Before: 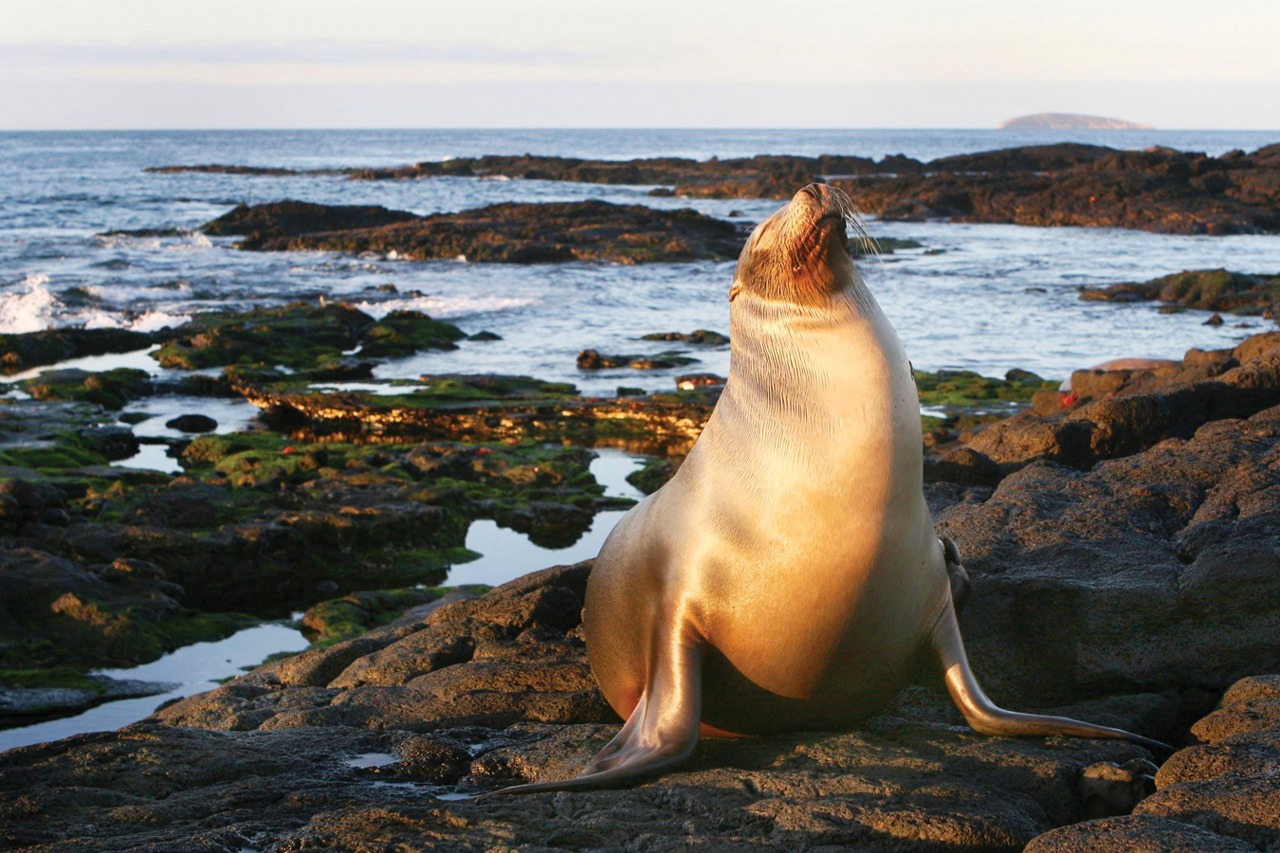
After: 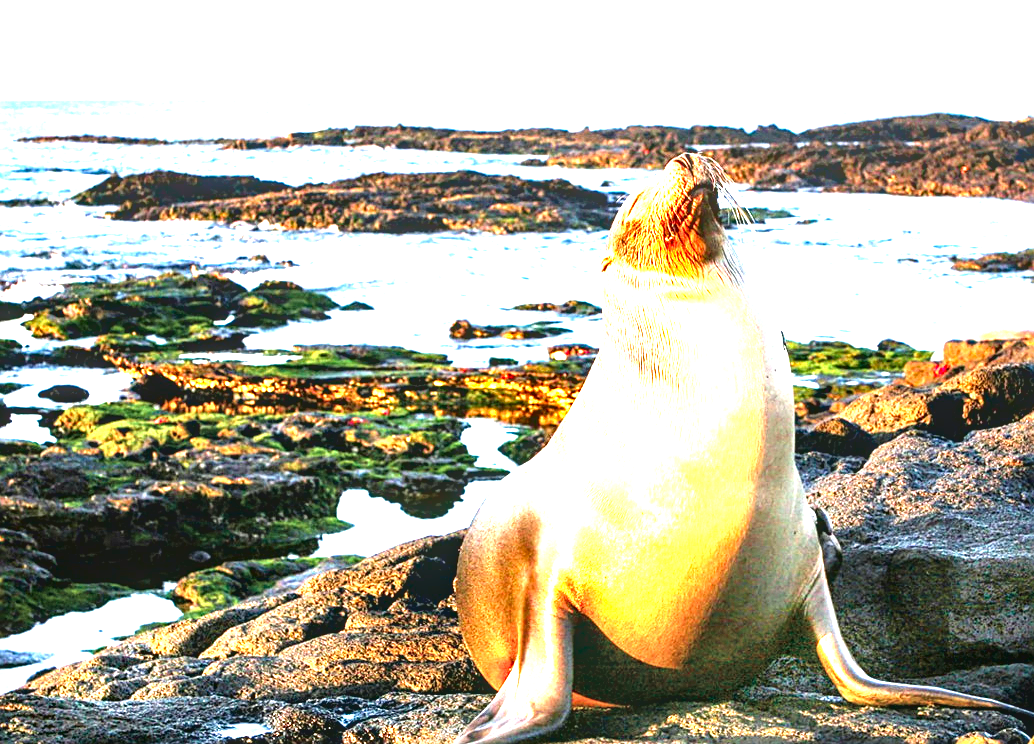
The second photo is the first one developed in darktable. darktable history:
crop: left 10.001%, top 3.626%, right 9.16%, bottom 9.122%
sharpen: on, module defaults
tone equalizer: -8 EV -0.721 EV, -7 EV -0.734 EV, -6 EV -0.583 EV, -5 EV -0.414 EV, -3 EV 0.382 EV, -2 EV 0.6 EV, -1 EV 0.693 EV, +0 EV 0.743 EV
contrast equalizer: octaves 7, y [[0.6 ×6], [0.55 ×6], [0 ×6], [0 ×6], [0 ×6]]
contrast brightness saturation: contrast 0.039, saturation 0.162
local contrast: on, module defaults
exposure: black level correction 0, exposure 1.577 EV, compensate highlight preservation false
